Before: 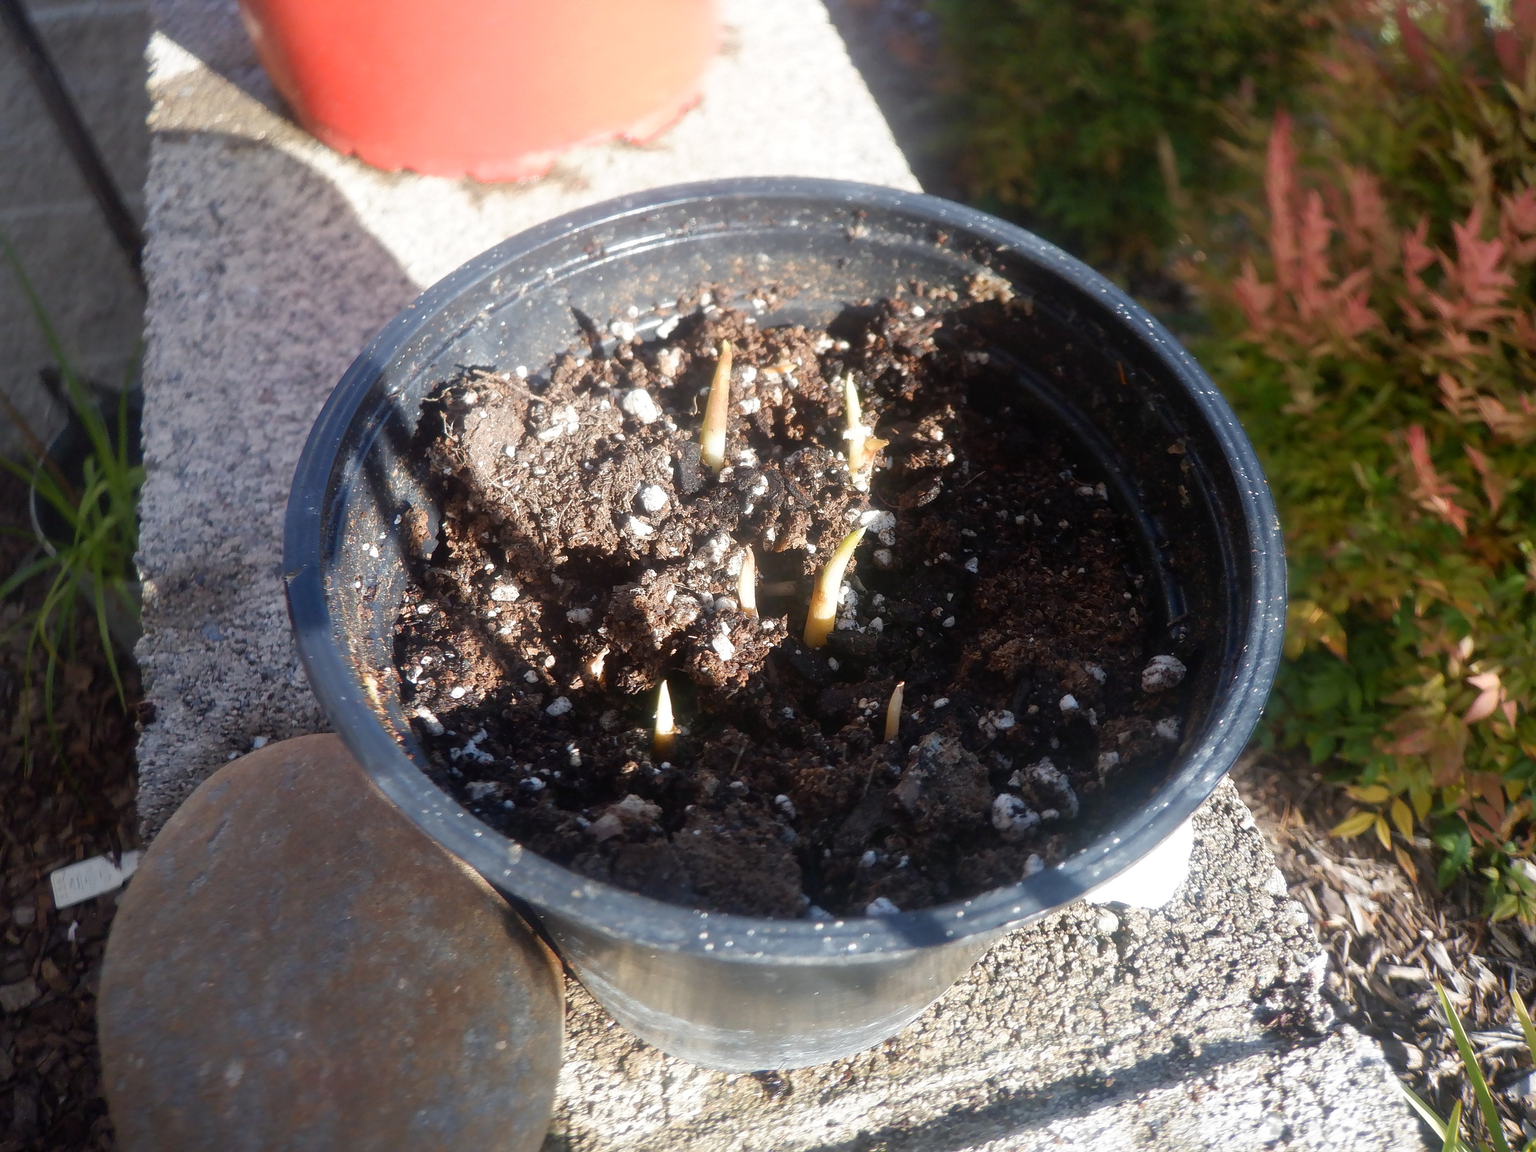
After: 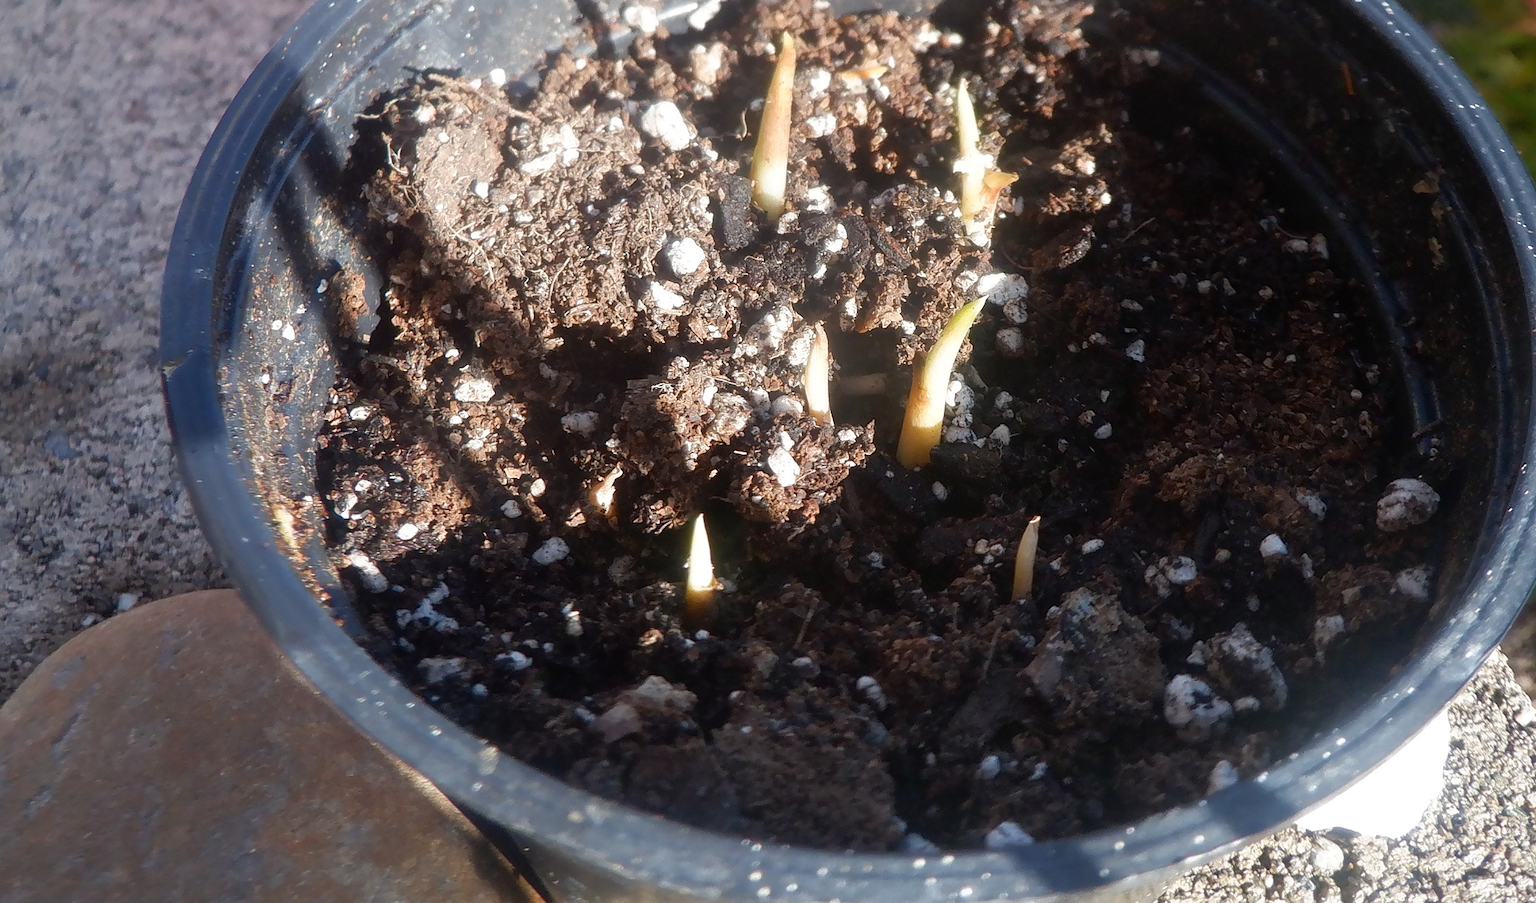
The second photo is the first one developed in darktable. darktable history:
color balance: contrast fulcrum 17.78%
crop: left 11.123%, top 27.61%, right 18.3%, bottom 17.034%
